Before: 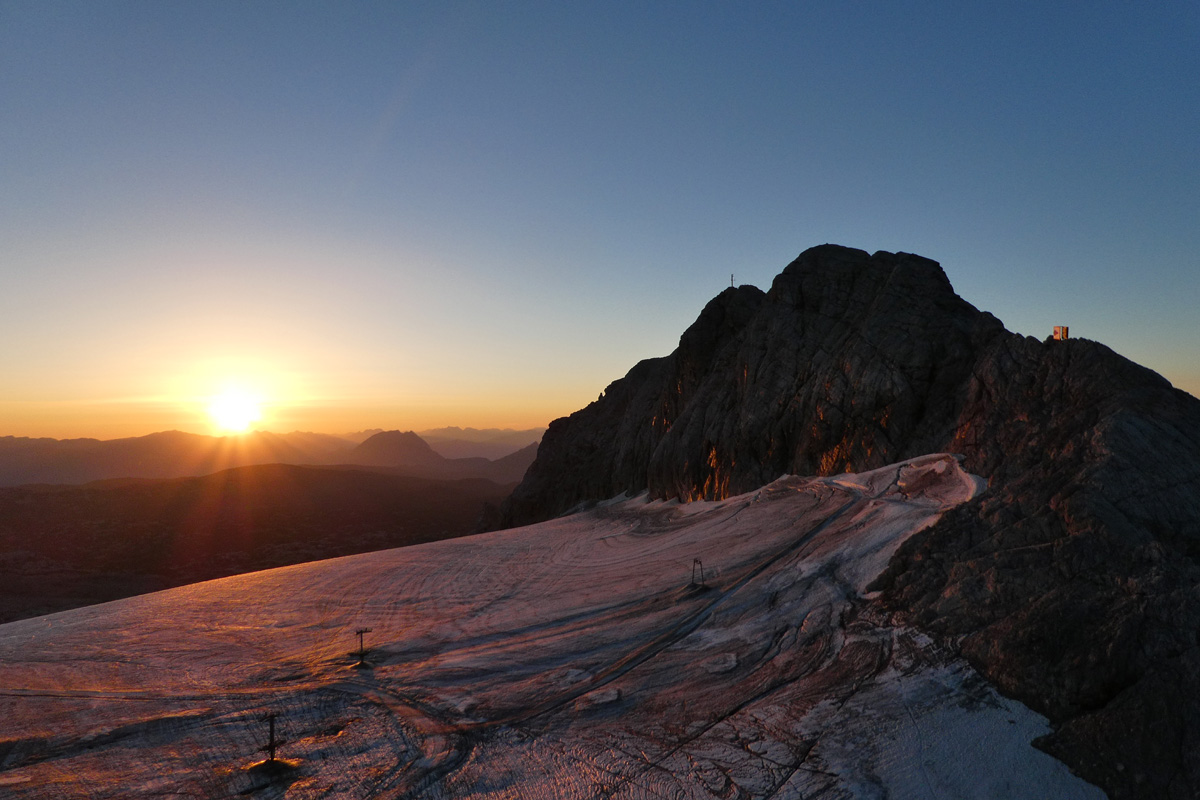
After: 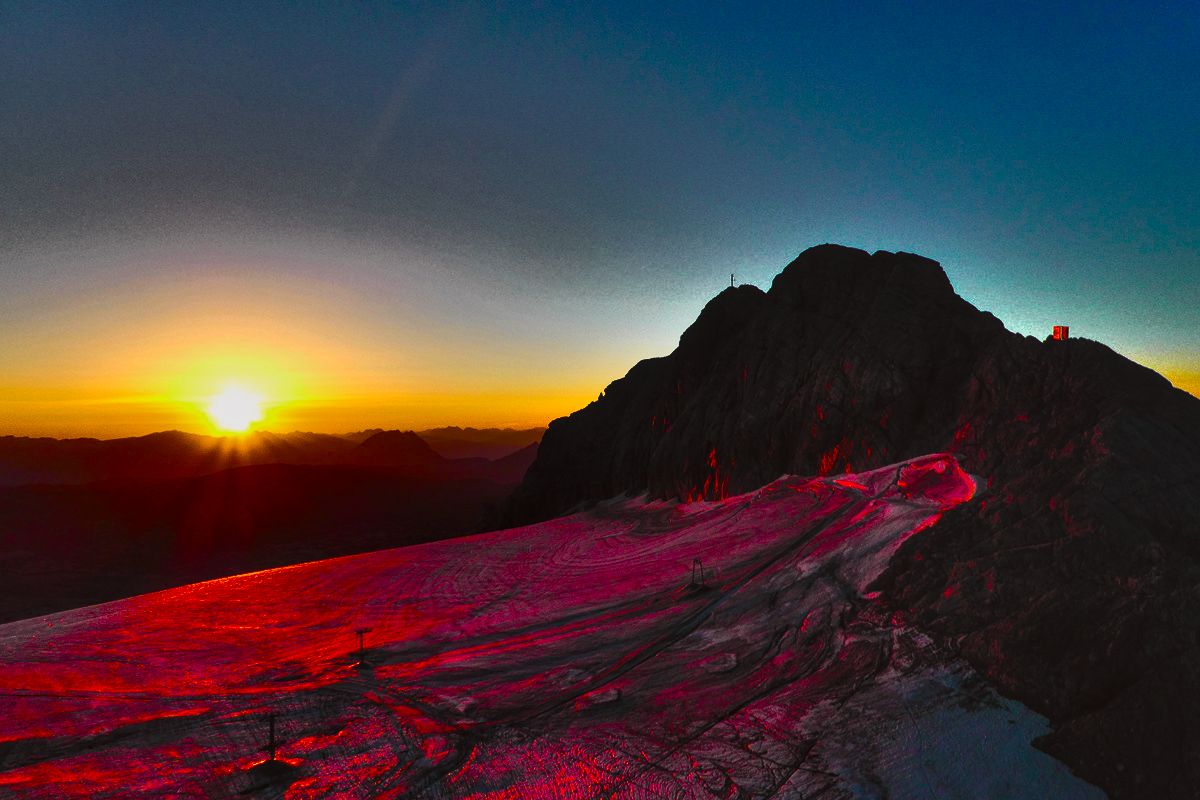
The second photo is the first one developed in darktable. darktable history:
color balance rgb: linear chroma grading › global chroma 40.15%, perceptual saturation grading › global saturation 60.58%, perceptual saturation grading › highlights 20.44%, perceptual saturation grading › shadows -50.36%, perceptual brilliance grading › highlights 2.19%, perceptual brilliance grading › mid-tones -50.36%, perceptual brilliance grading › shadows -50.36%
shadows and highlights: shadows 75, highlights -60.85, soften with gaussian
tone curve: curves: ch0 [(0, 0.014) (0.17, 0.099) (0.392, 0.438) (0.725, 0.828) (0.872, 0.918) (1, 0.981)]; ch1 [(0, 0) (0.402, 0.36) (0.489, 0.491) (0.5, 0.503) (0.515, 0.52) (0.545, 0.572) (0.615, 0.662) (0.701, 0.725) (1, 1)]; ch2 [(0, 0) (0.42, 0.458) (0.485, 0.499) (0.503, 0.503) (0.531, 0.542) (0.561, 0.594) (0.644, 0.694) (0.717, 0.753) (1, 0.991)], color space Lab, independent channels
tone equalizer: on, module defaults
local contrast: highlights 99%, shadows 86%, detail 160%, midtone range 0.2
exposure: black level correction 0, exposure -0.766 EV, compensate highlight preservation false
